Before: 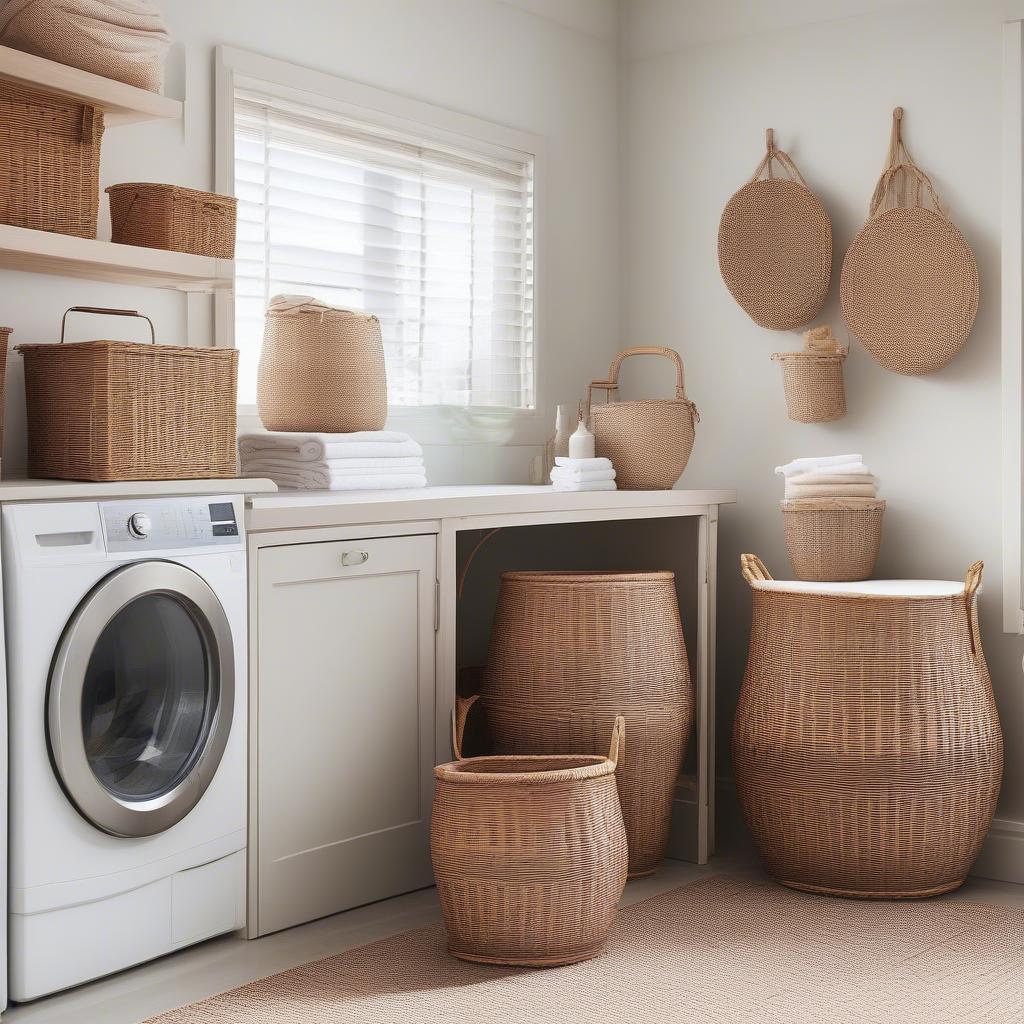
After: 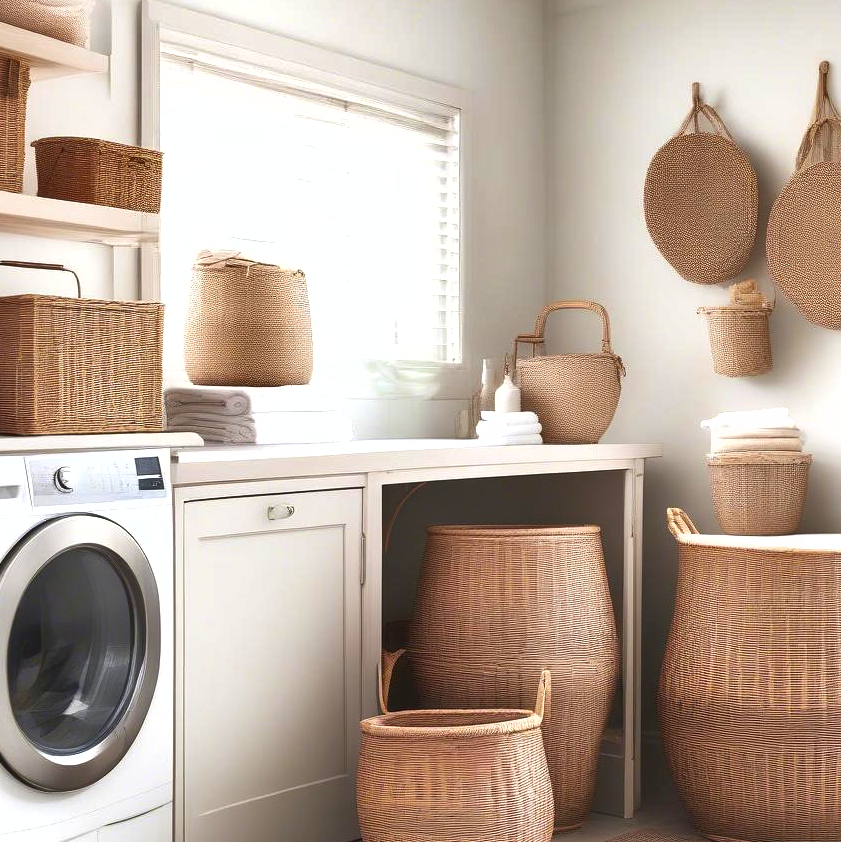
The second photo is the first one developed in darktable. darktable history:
exposure: black level correction 0, exposure 0.696 EV, compensate exposure bias true, compensate highlight preservation false
crop and rotate: left 7.297%, top 4.517%, right 10.513%, bottom 13.253%
contrast brightness saturation: contrast -0.012, brightness -0.01, saturation 0.04
shadows and highlights: shadows 60.12, soften with gaussian
